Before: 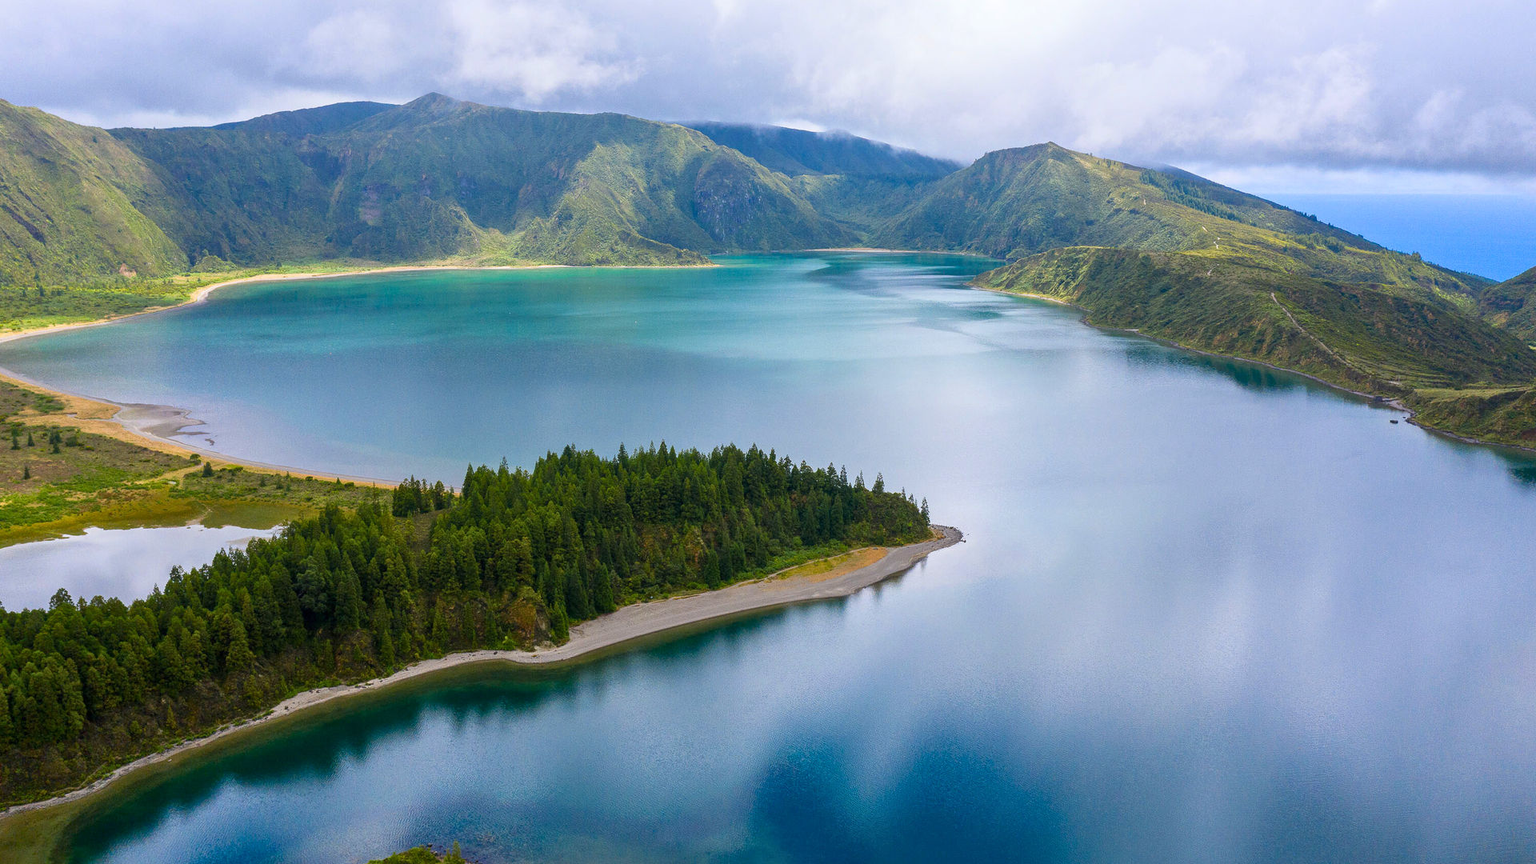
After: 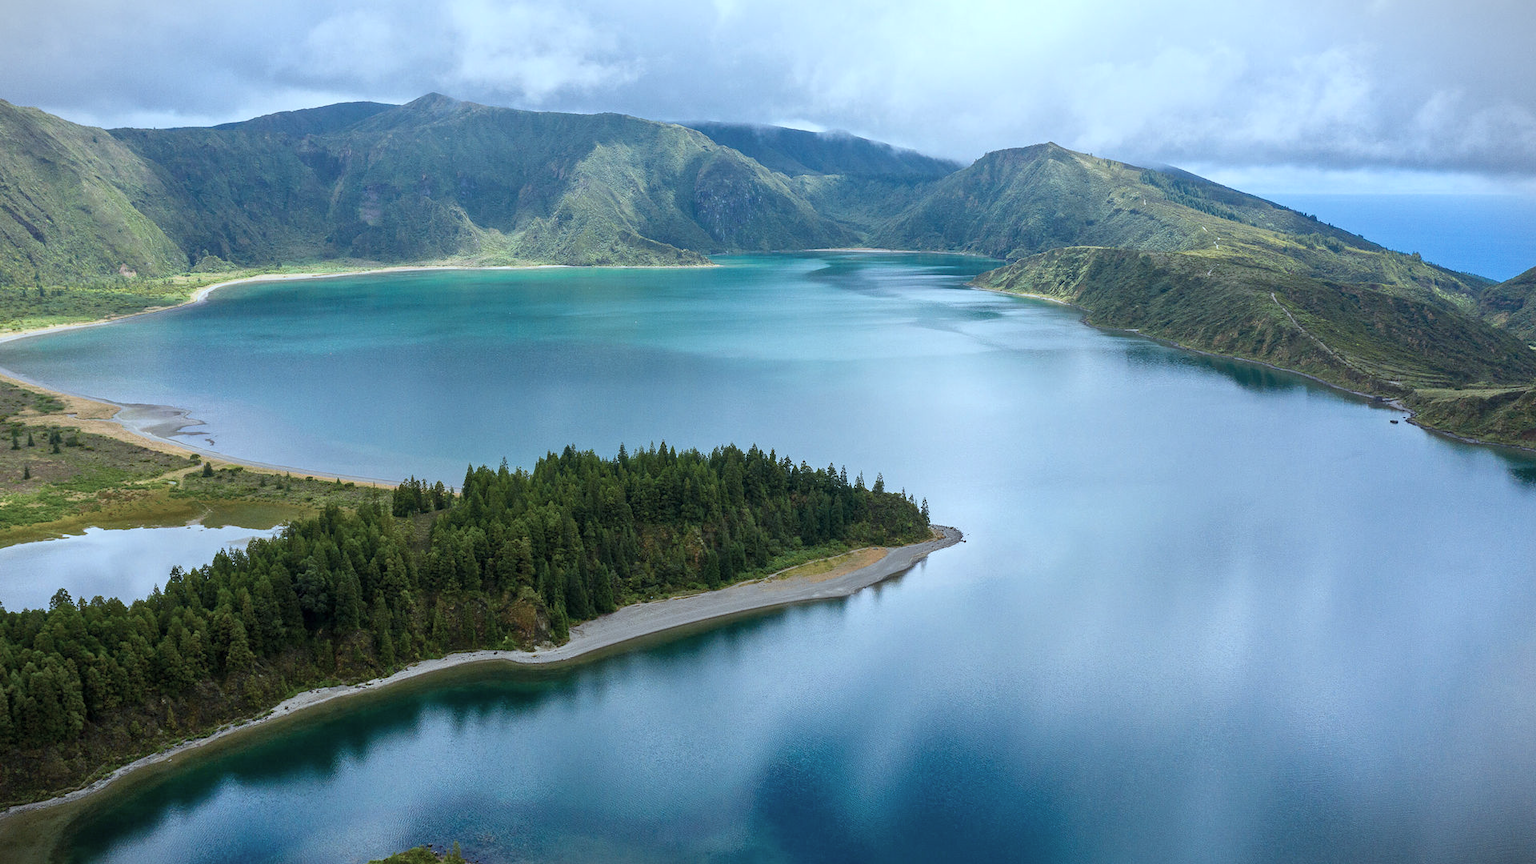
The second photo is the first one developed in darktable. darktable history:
vignetting: fall-off start 100.19%, brightness -0.575, width/height ratio 1.321
color correction: highlights a* -12.19, highlights b* -18, saturation 0.698
